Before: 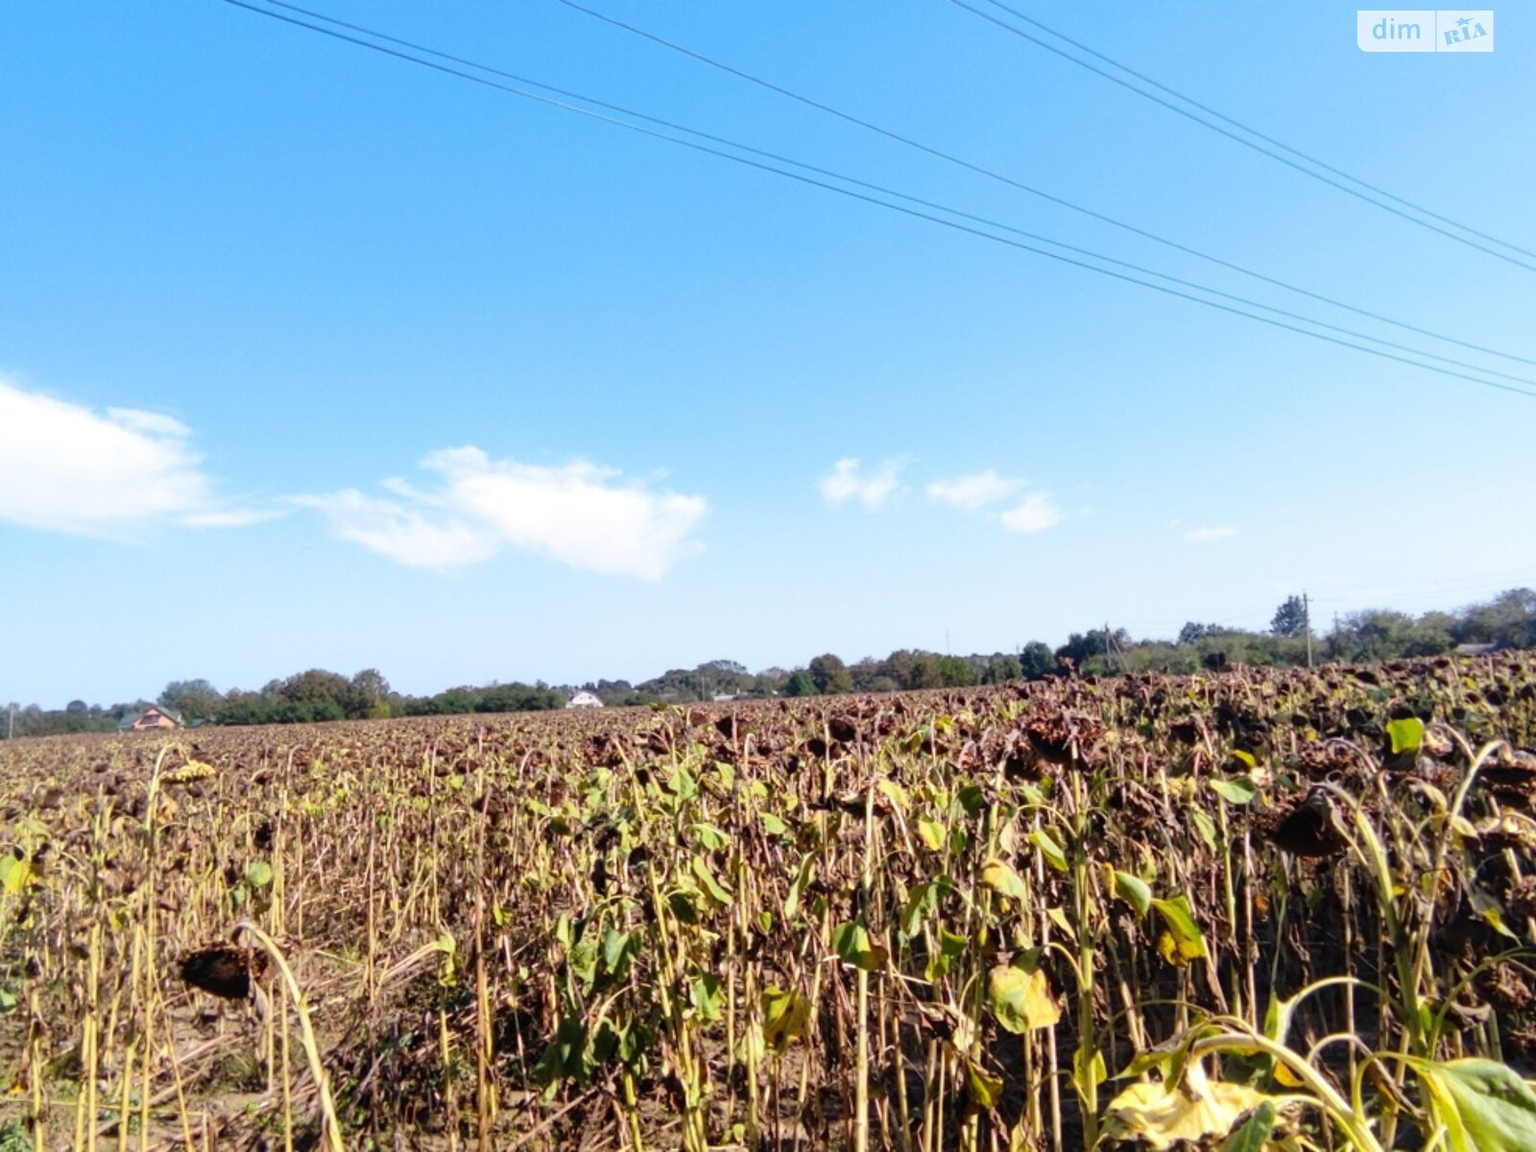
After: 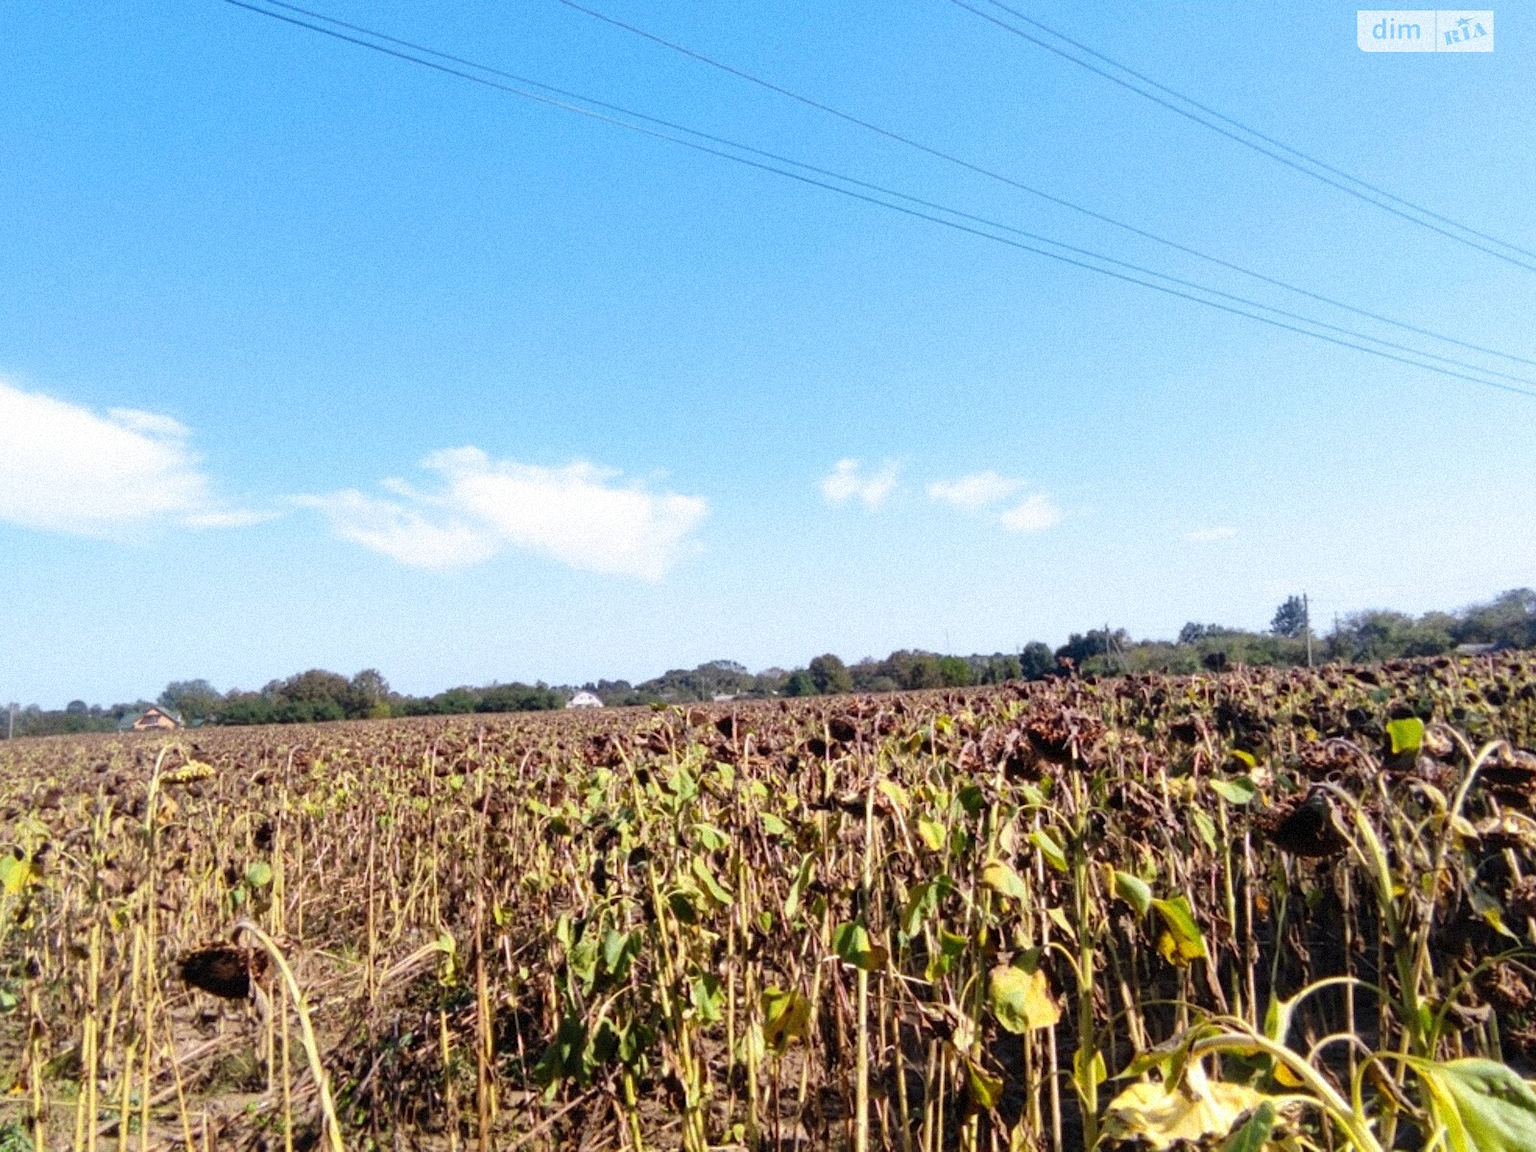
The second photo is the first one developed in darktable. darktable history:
tone equalizer: on, module defaults
grain: mid-tones bias 0%
